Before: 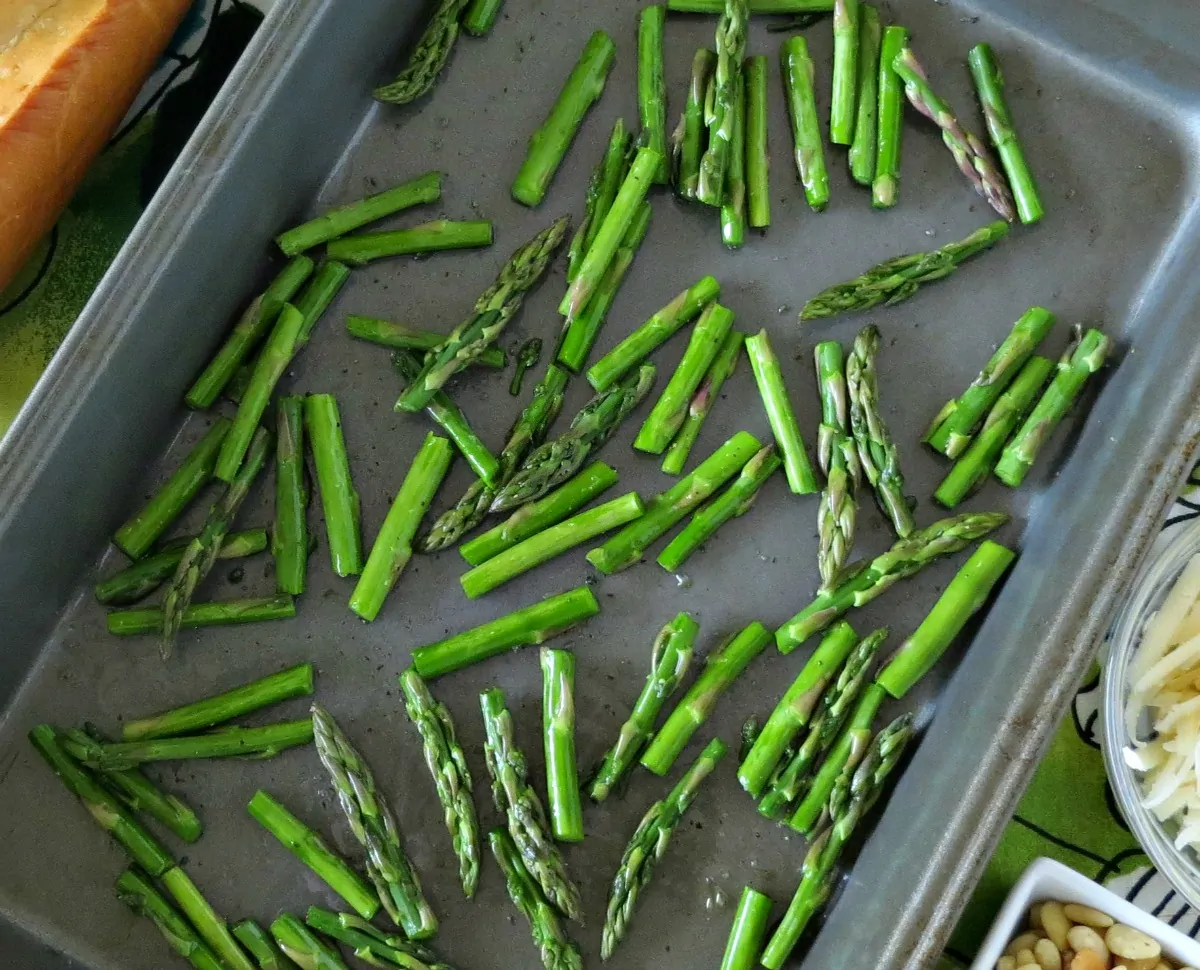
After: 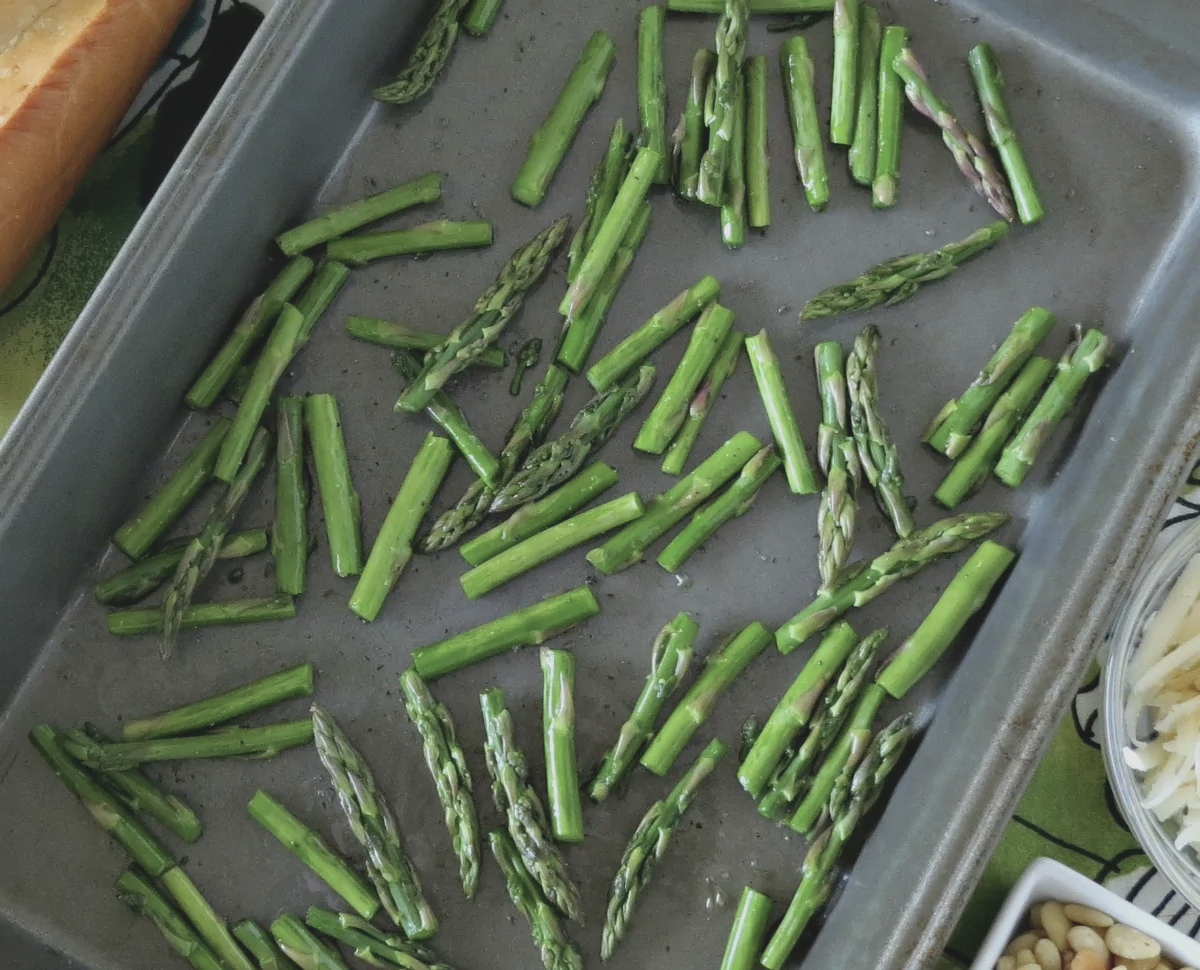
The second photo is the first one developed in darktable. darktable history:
color zones: curves: ch1 [(0, 0.292) (0.001, 0.292) (0.2, 0.264) (0.4, 0.248) (0.6, 0.248) (0.8, 0.264) (0.999, 0.292) (1, 0.292)]
contrast brightness saturation: contrast -0.186, saturation 0.19
